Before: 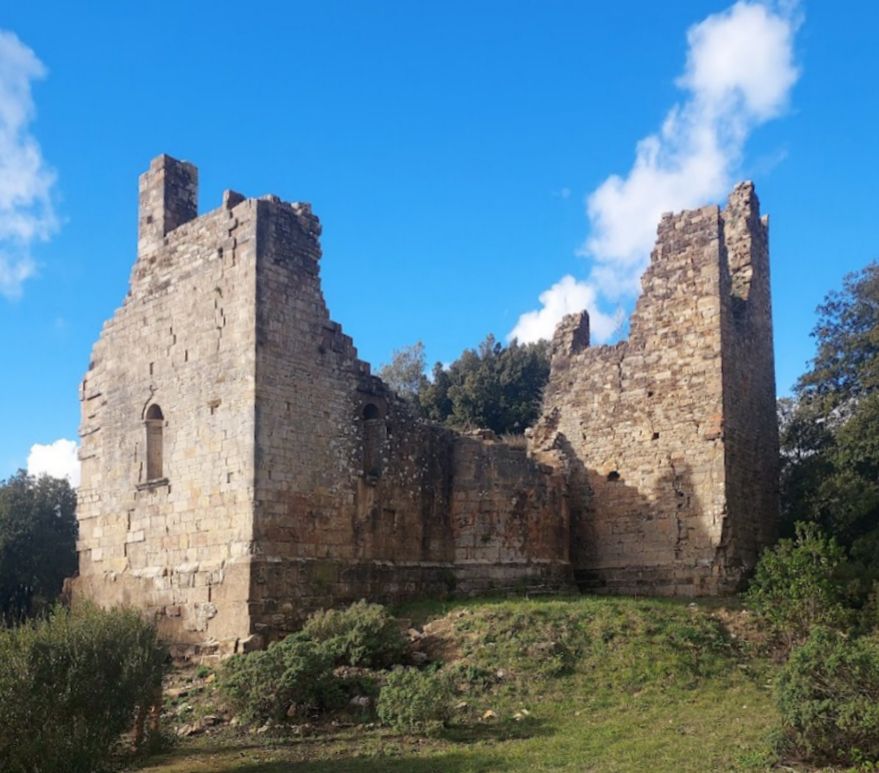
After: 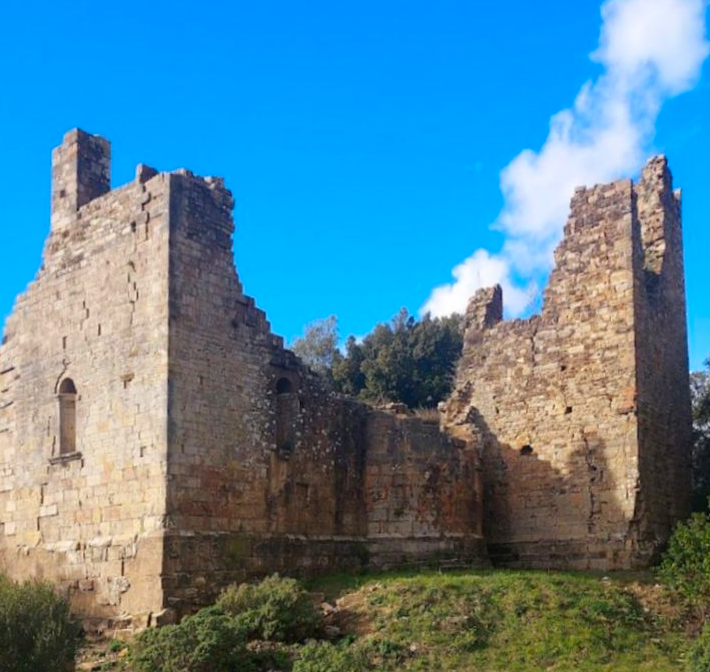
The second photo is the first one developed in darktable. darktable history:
color correction: saturation 1.32
tone equalizer: on, module defaults
crop: left 9.929%, top 3.475%, right 9.188%, bottom 9.529%
